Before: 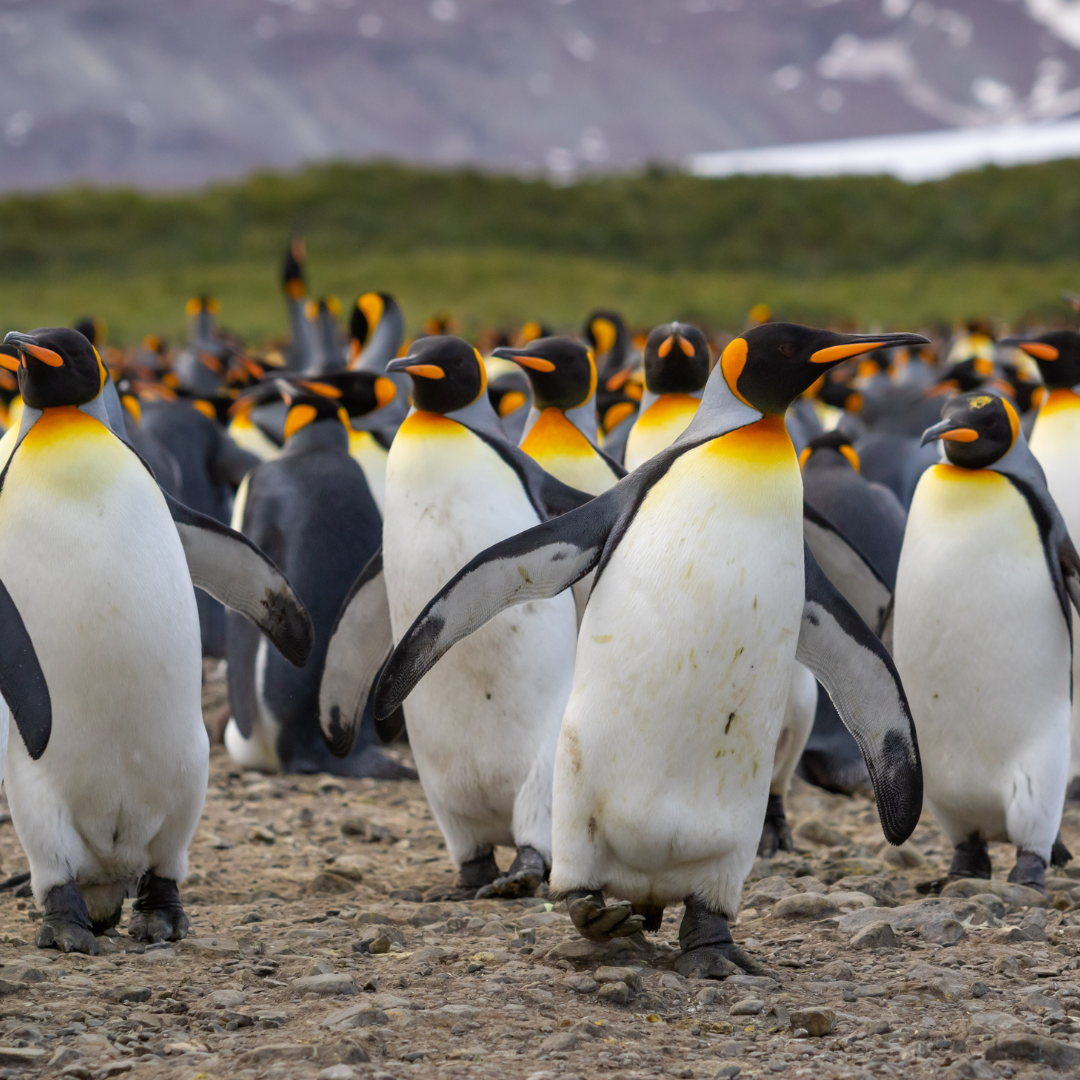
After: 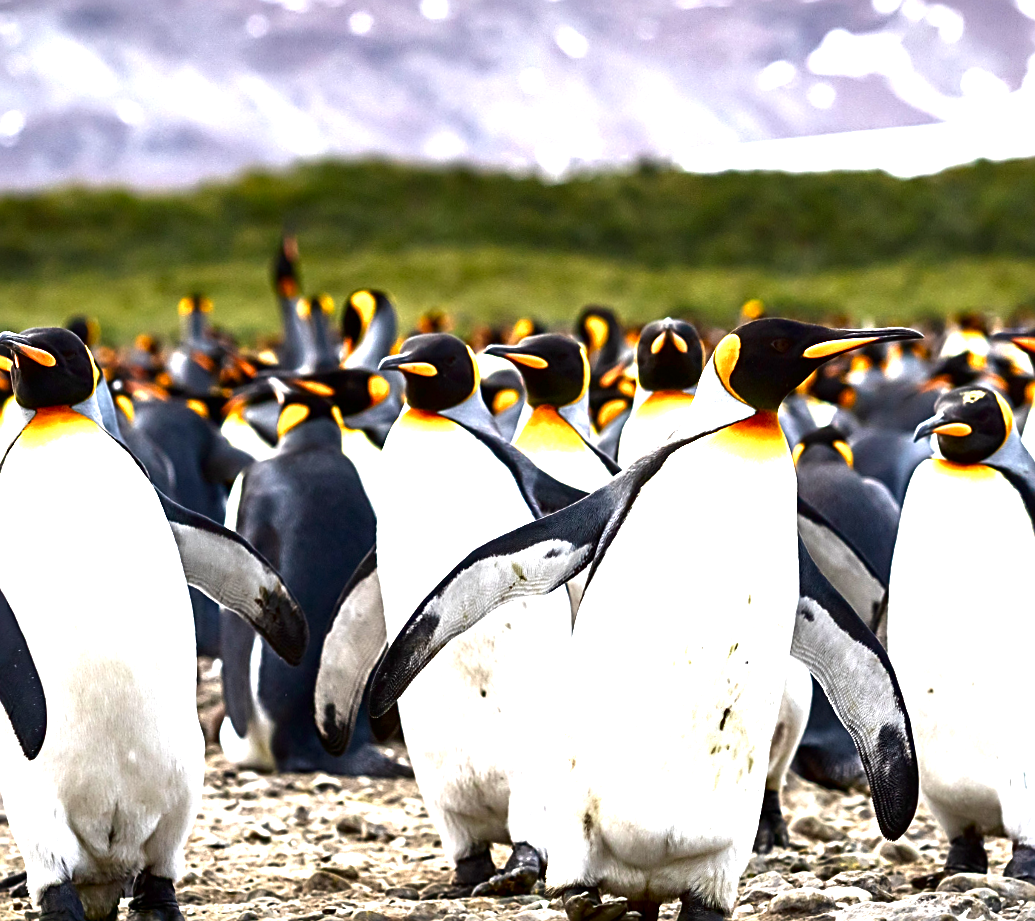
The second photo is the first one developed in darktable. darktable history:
crop and rotate: angle 0.343°, left 0.291%, right 3.238%, bottom 14.208%
sharpen: radius 2.616, amount 0.699
exposure: black level correction 0, exposure 1.896 EV, compensate highlight preservation false
contrast brightness saturation: brightness -0.536
